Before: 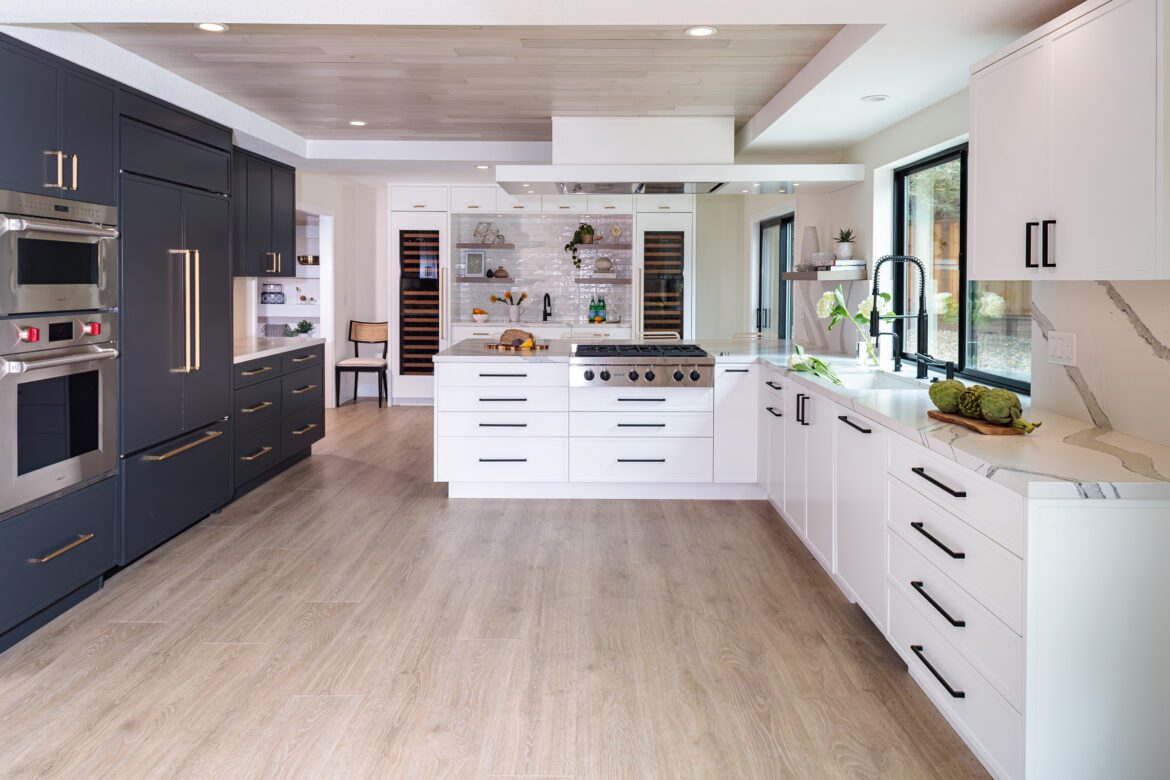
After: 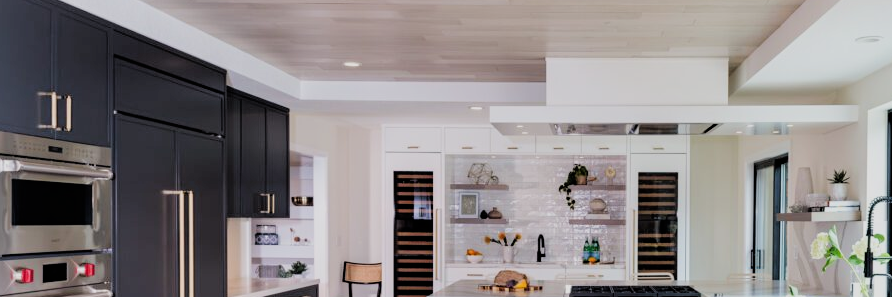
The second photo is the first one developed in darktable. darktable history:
filmic rgb: black relative exposure -7.65 EV, hardness 4.02, contrast 1.1, highlights saturation mix -30%
rgb curve: curves: ch0 [(0, 0) (0.136, 0.078) (0.262, 0.245) (0.414, 0.42) (1, 1)], compensate middle gray true, preserve colors basic power
crop: left 0.579%, top 7.627%, right 23.167%, bottom 54.275%
